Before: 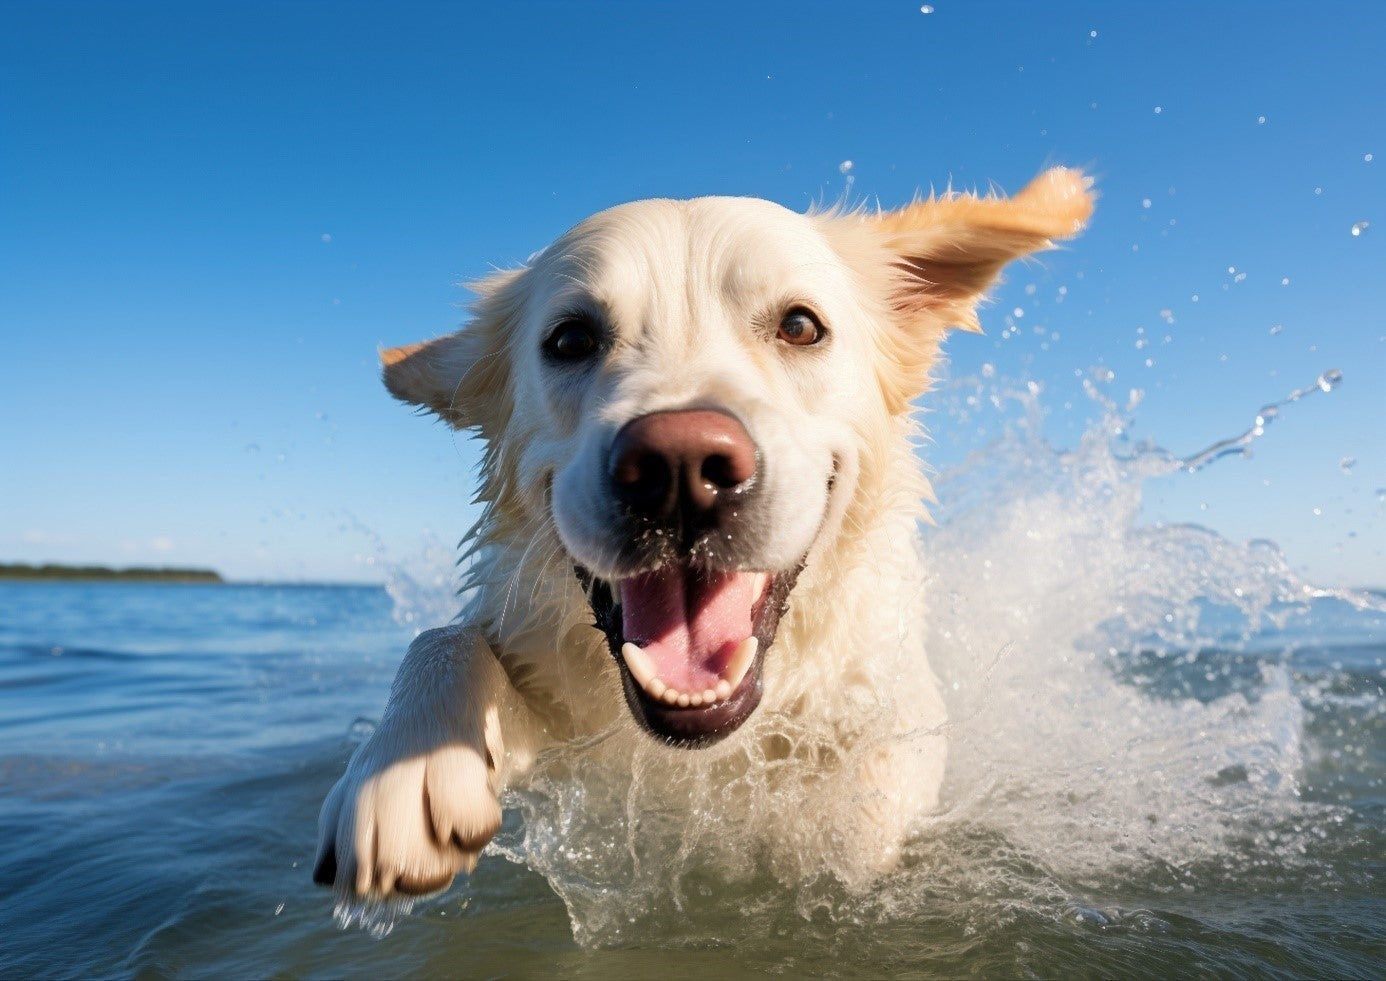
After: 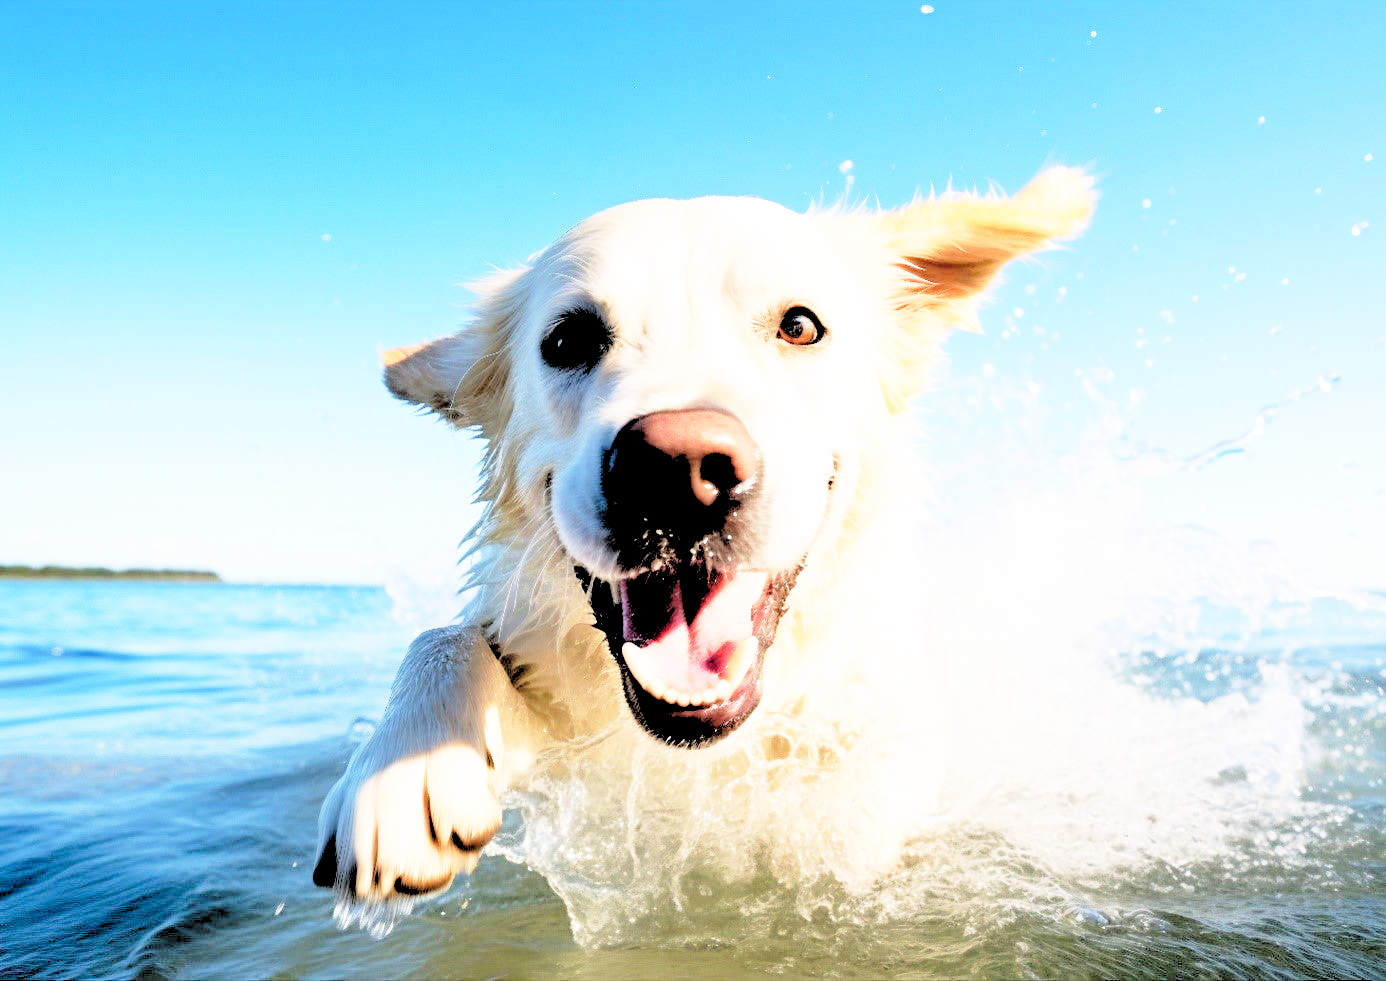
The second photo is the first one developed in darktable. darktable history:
base curve: curves: ch0 [(0, 0) (0.026, 0.03) (0.109, 0.232) (0.351, 0.748) (0.669, 0.968) (1, 1)], preserve colors none
rgb levels: levels [[0.027, 0.429, 0.996], [0, 0.5, 1], [0, 0.5, 1]]
